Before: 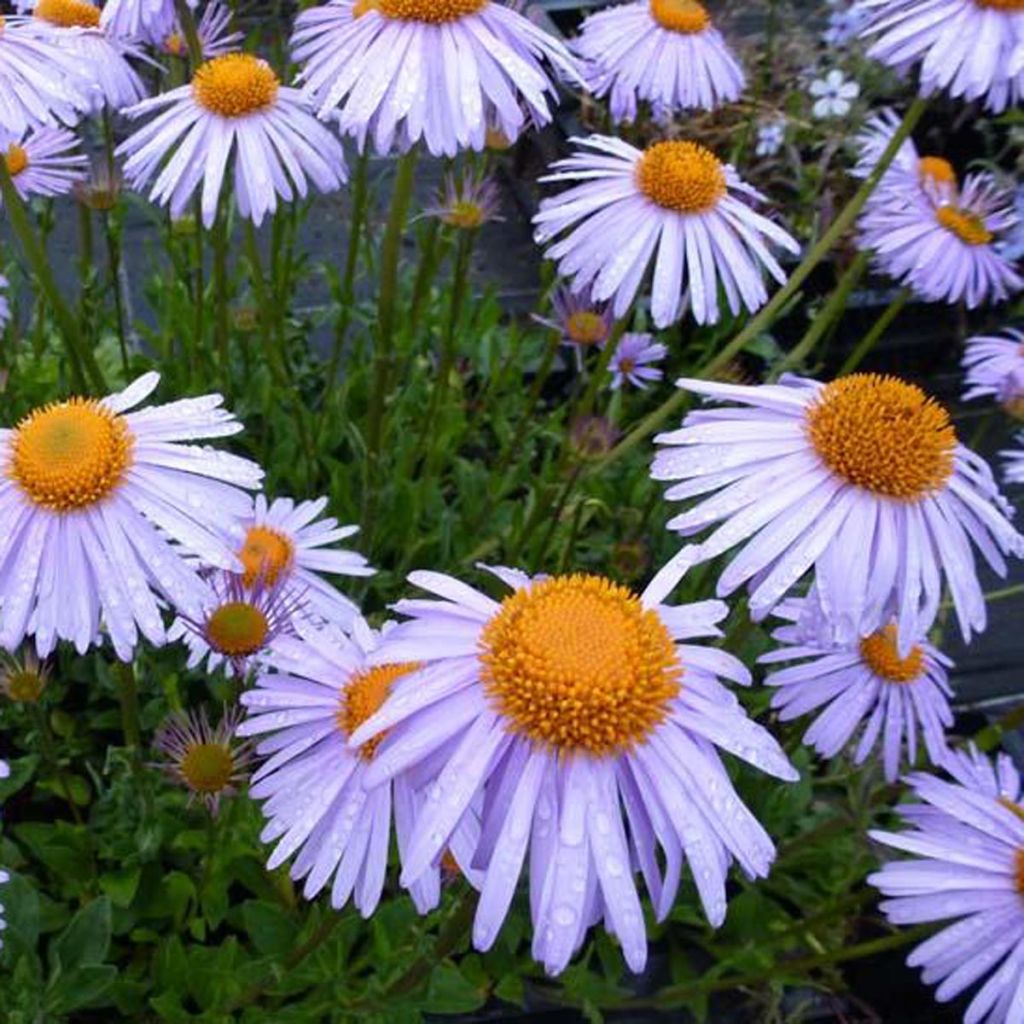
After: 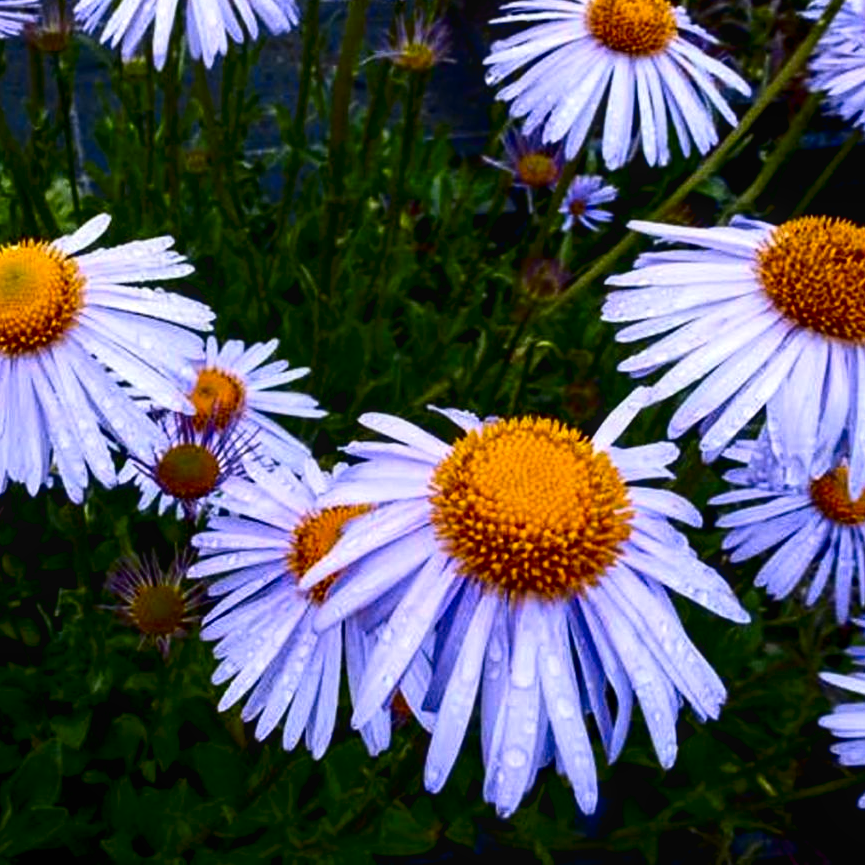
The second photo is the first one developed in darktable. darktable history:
exposure: black level correction 0.011, compensate highlight preservation false
color balance: contrast 10%
local contrast: on, module defaults
contrast brightness saturation: contrast 0.22, brightness -0.19, saturation 0.24
crop and rotate: left 4.842%, top 15.51%, right 10.668%
color contrast: green-magenta contrast 0.81
